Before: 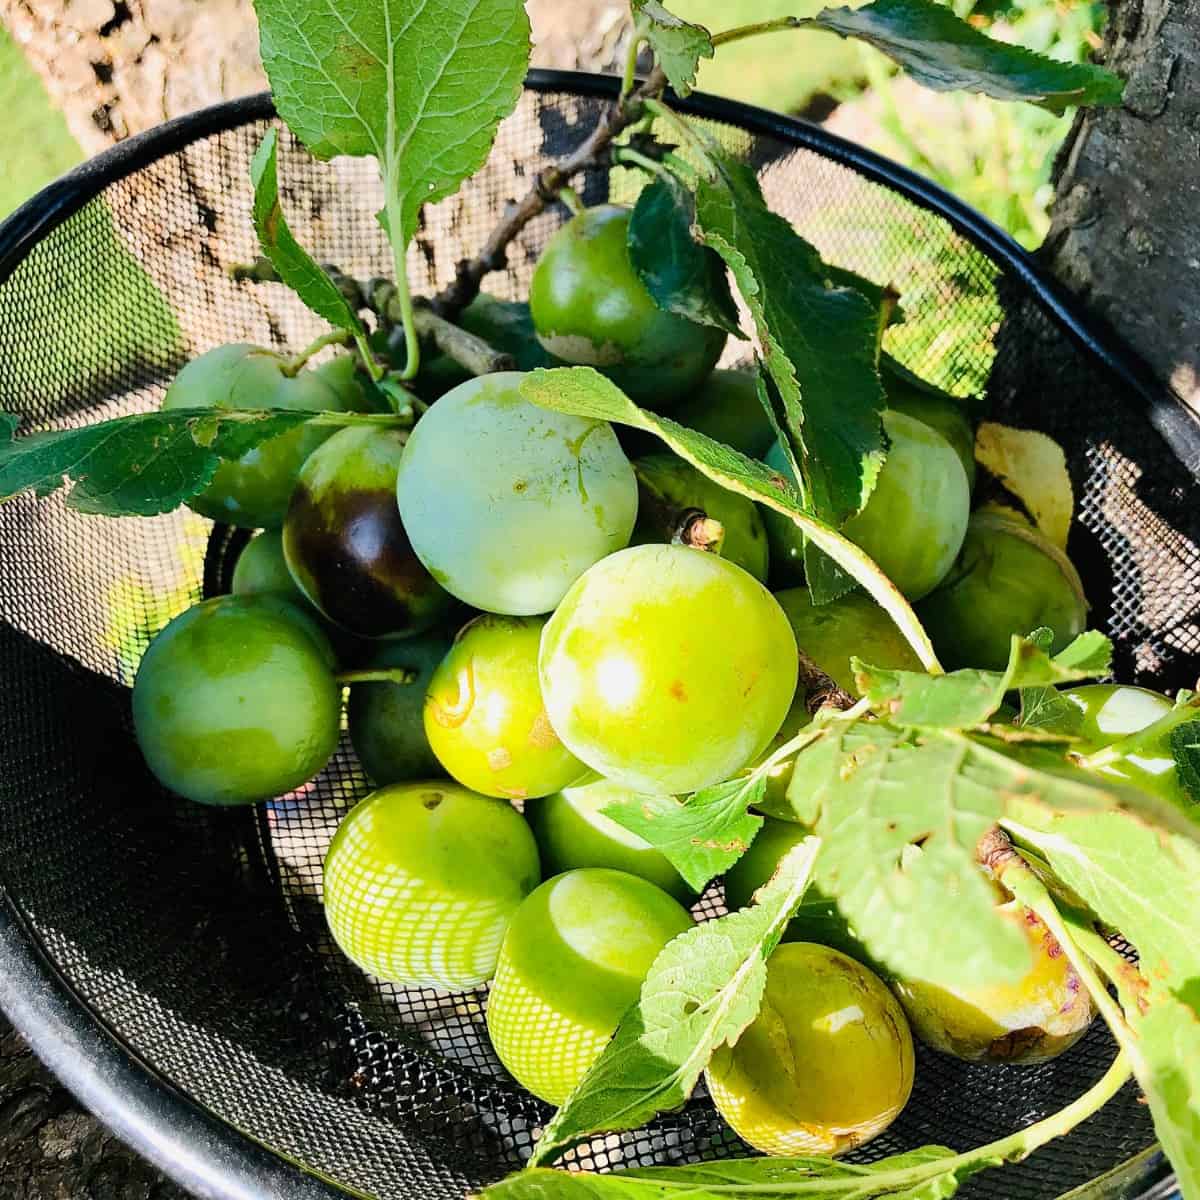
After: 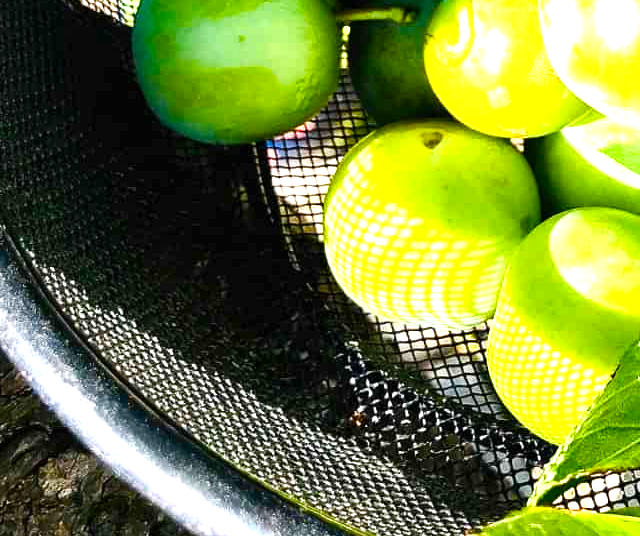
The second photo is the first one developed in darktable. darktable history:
crop and rotate: top 55.1%, right 46.586%, bottom 0.206%
color balance rgb: perceptual saturation grading › global saturation -0.036%, perceptual saturation grading › highlights -17.59%, perceptual saturation grading › mid-tones 32.514%, perceptual saturation grading › shadows 50.491%, perceptual brilliance grading › global brilliance 24.702%, global vibrance 20%
